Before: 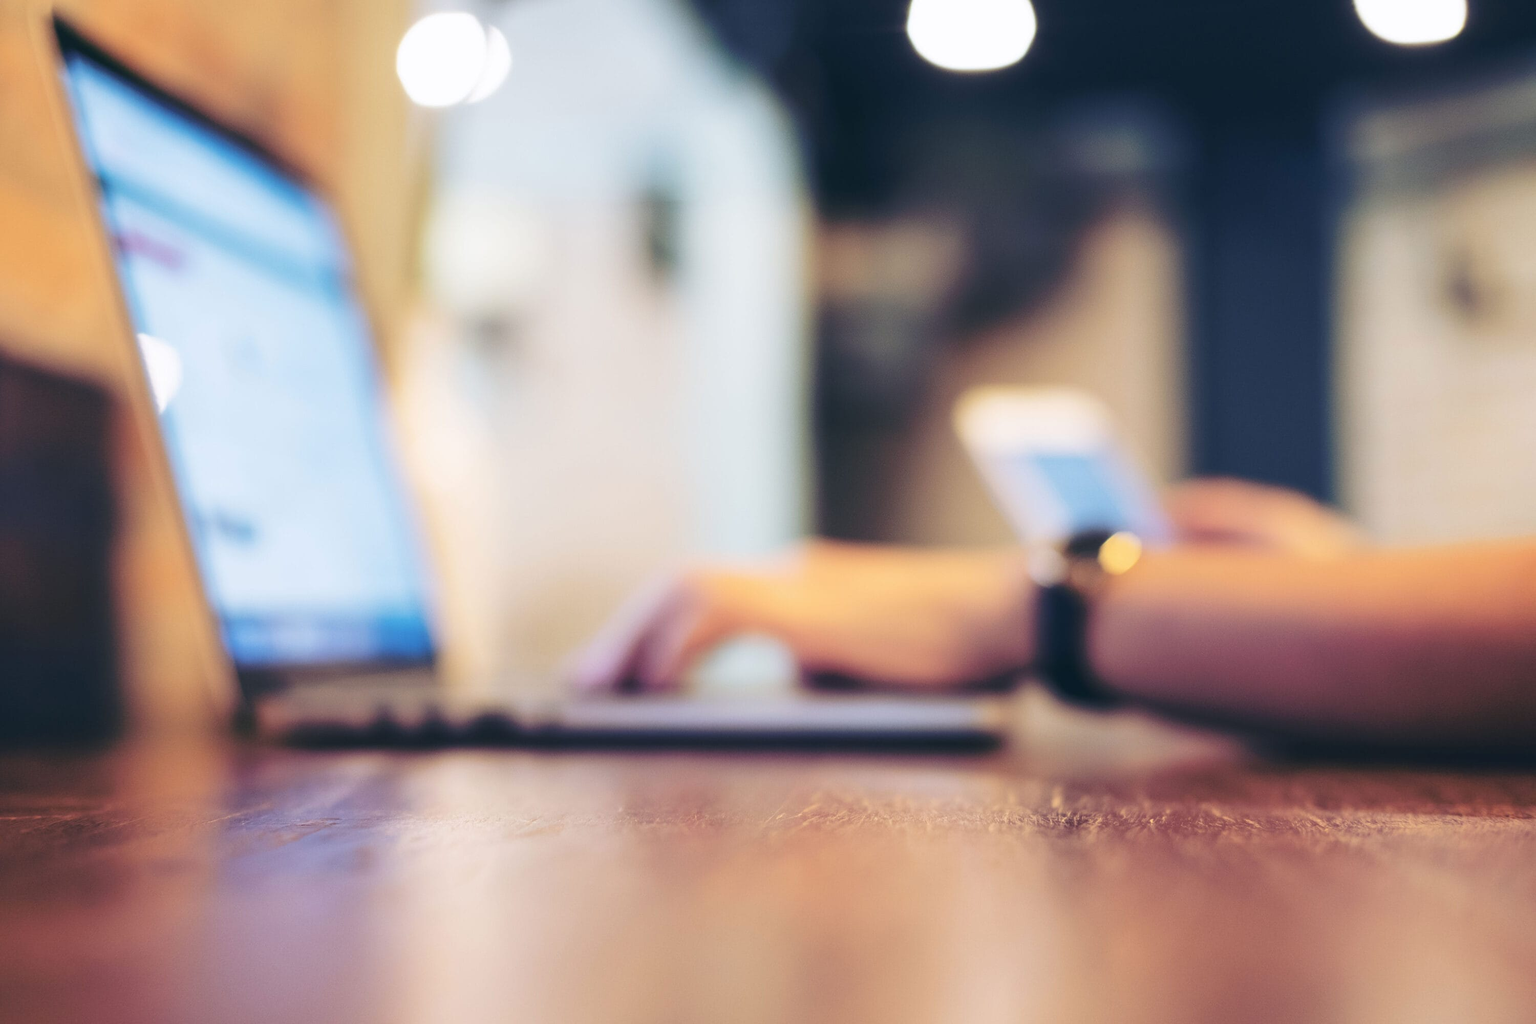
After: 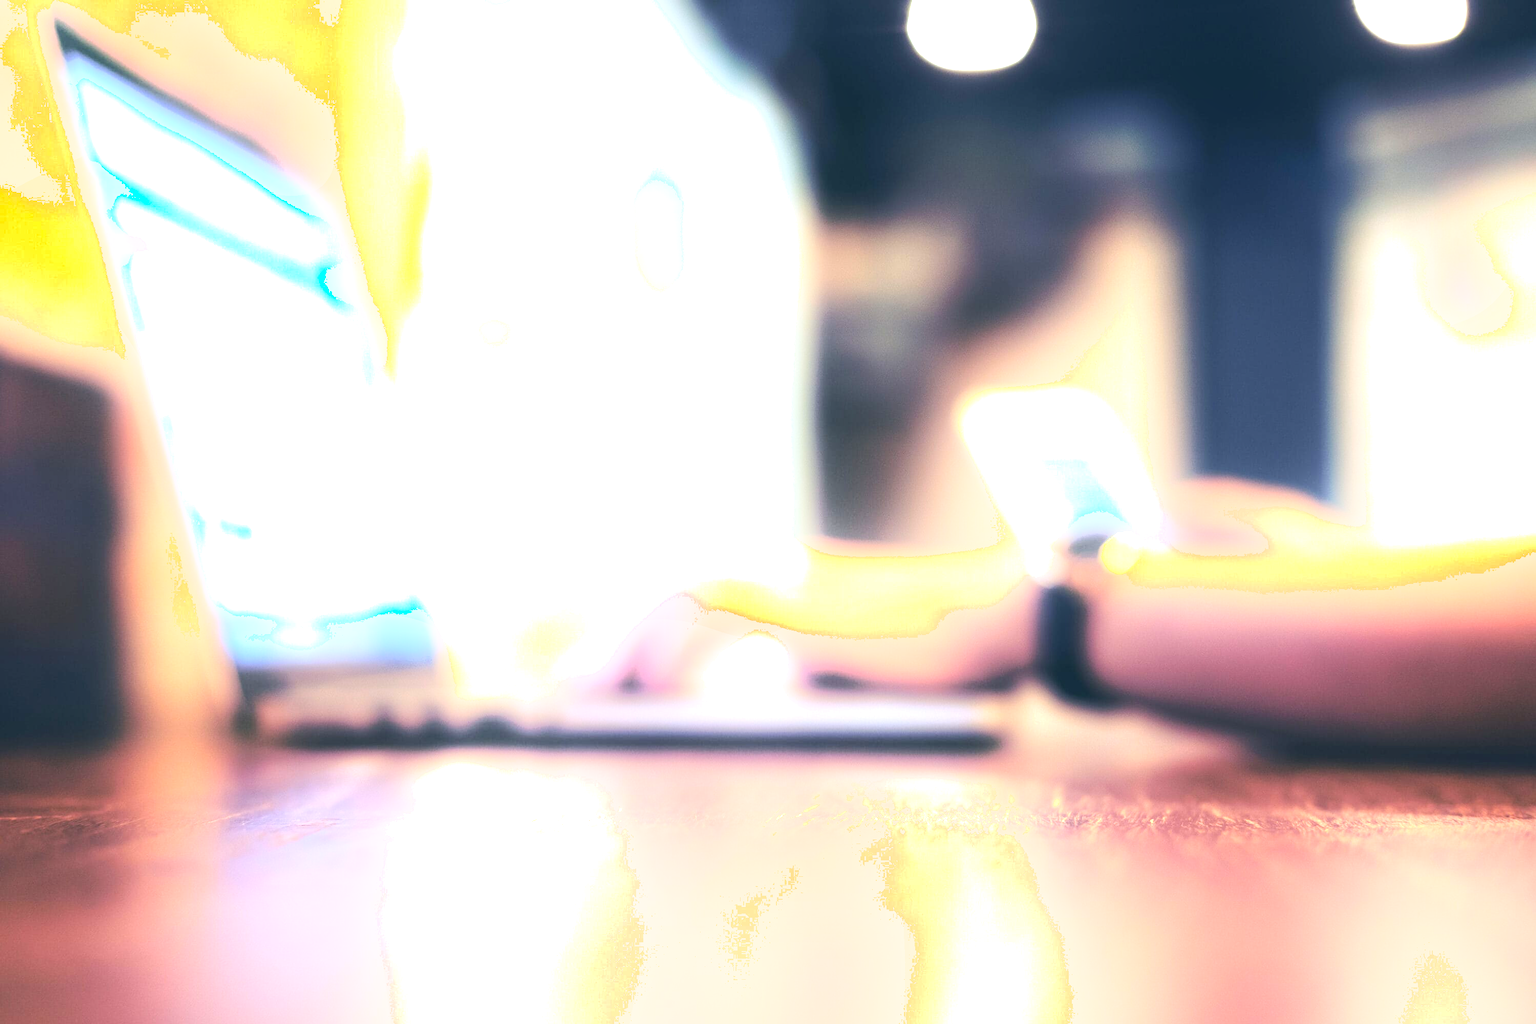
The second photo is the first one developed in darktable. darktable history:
exposure: black level correction 0, exposure 1.198 EV, compensate exposure bias true, compensate highlight preservation false
shadows and highlights: shadows -40.15, highlights 62.88, soften with gaussian
